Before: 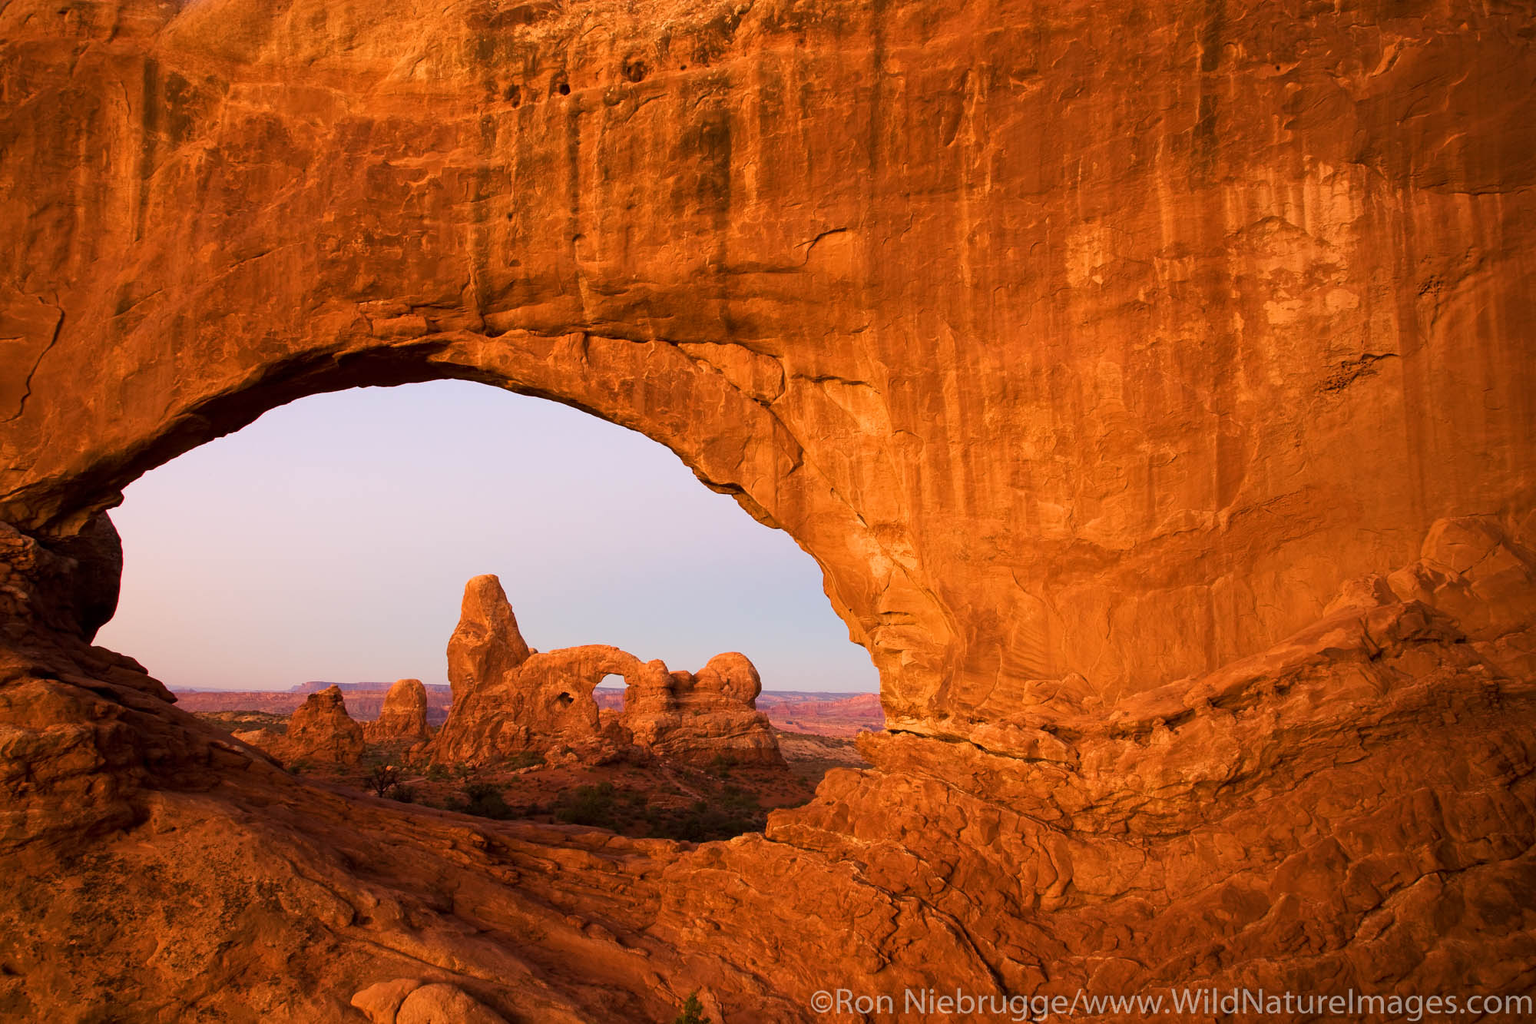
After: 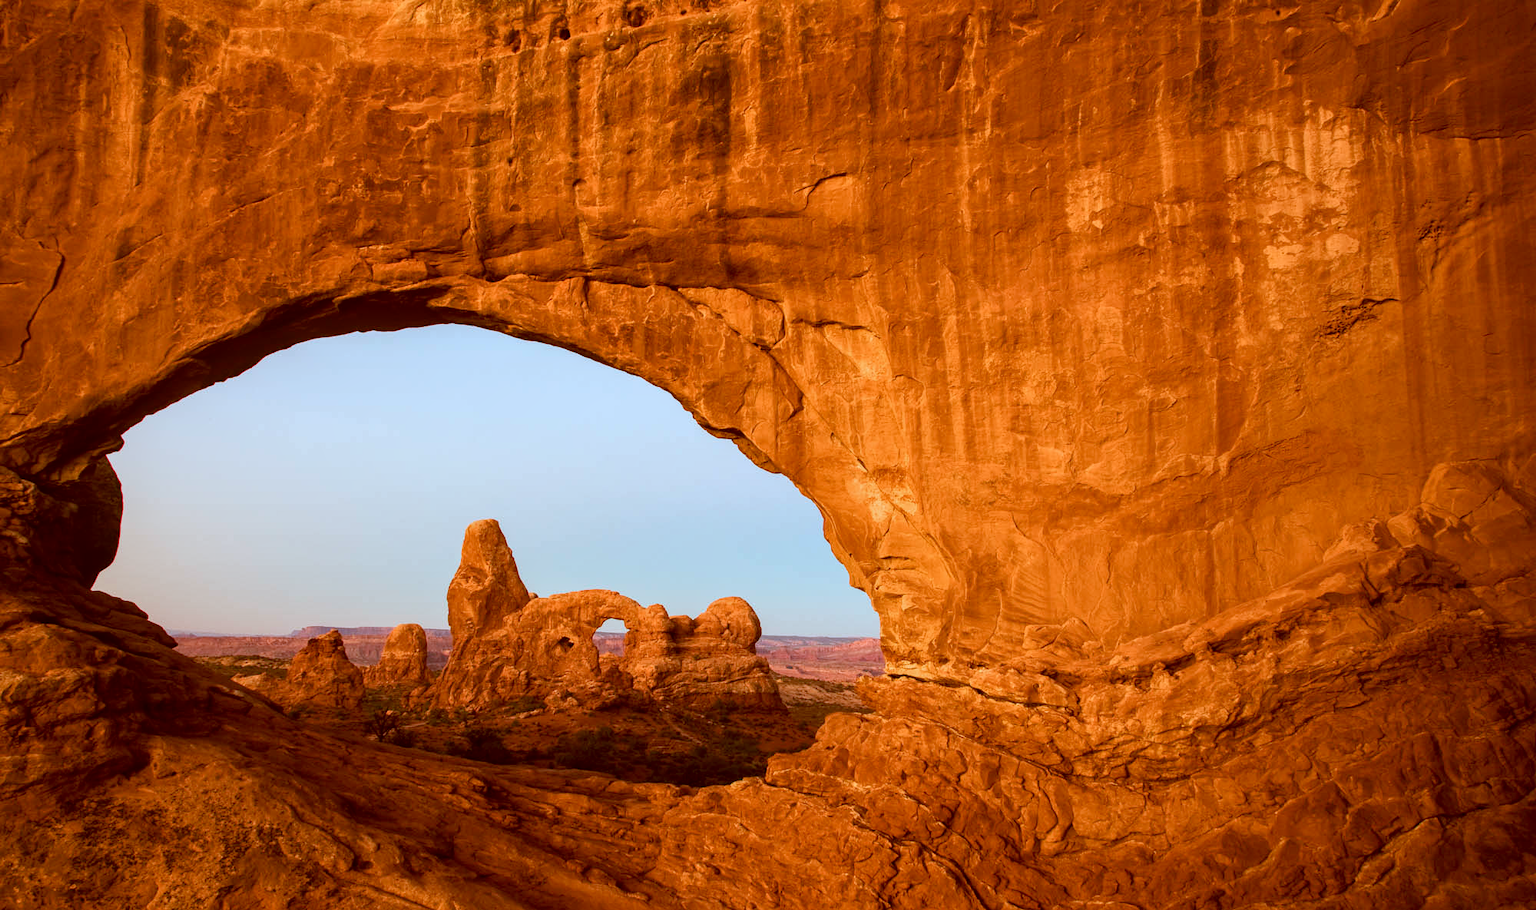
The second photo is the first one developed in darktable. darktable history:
local contrast: on, module defaults
crop and rotate: top 5.456%, bottom 5.611%
color correction: highlights a* -14.26, highlights b* -16.71, shadows a* 10.1, shadows b* 29.66
